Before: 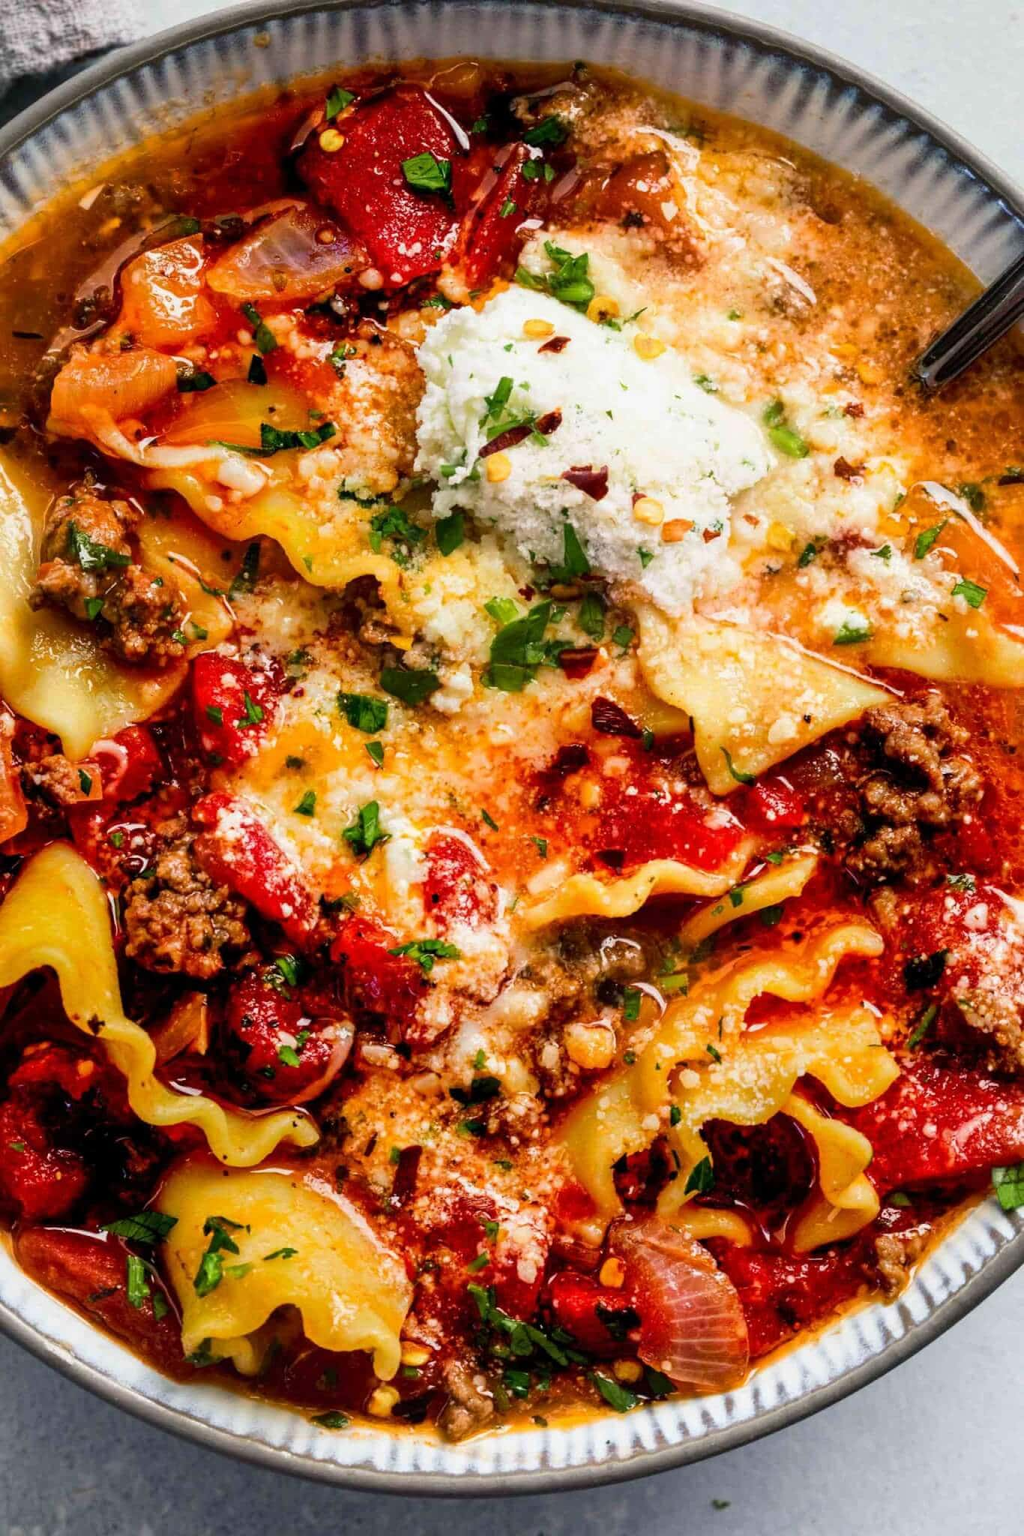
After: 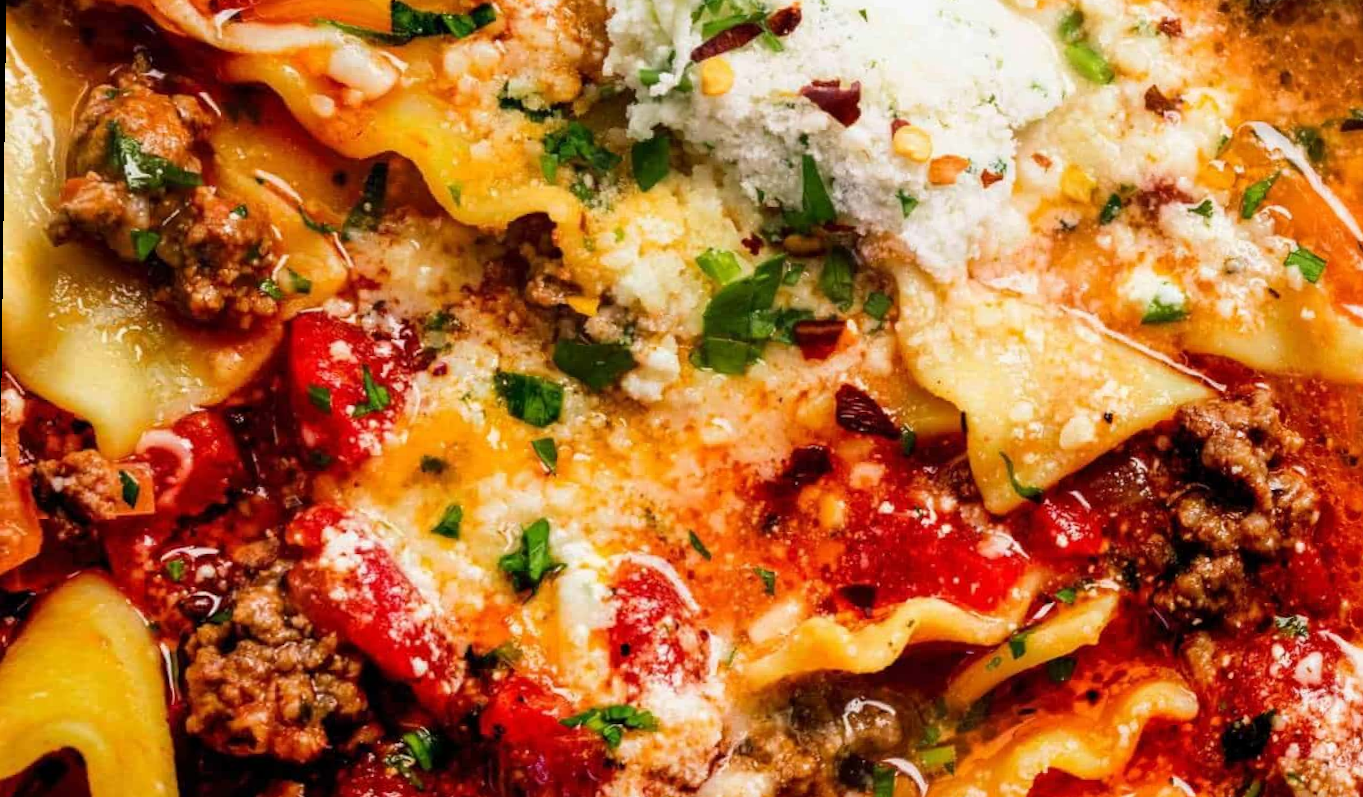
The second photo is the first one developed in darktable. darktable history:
crop and rotate: top 23.84%, bottom 34.294%
rotate and perspective: rotation 0.679°, lens shift (horizontal) 0.136, crop left 0.009, crop right 0.991, crop top 0.078, crop bottom 0.95
